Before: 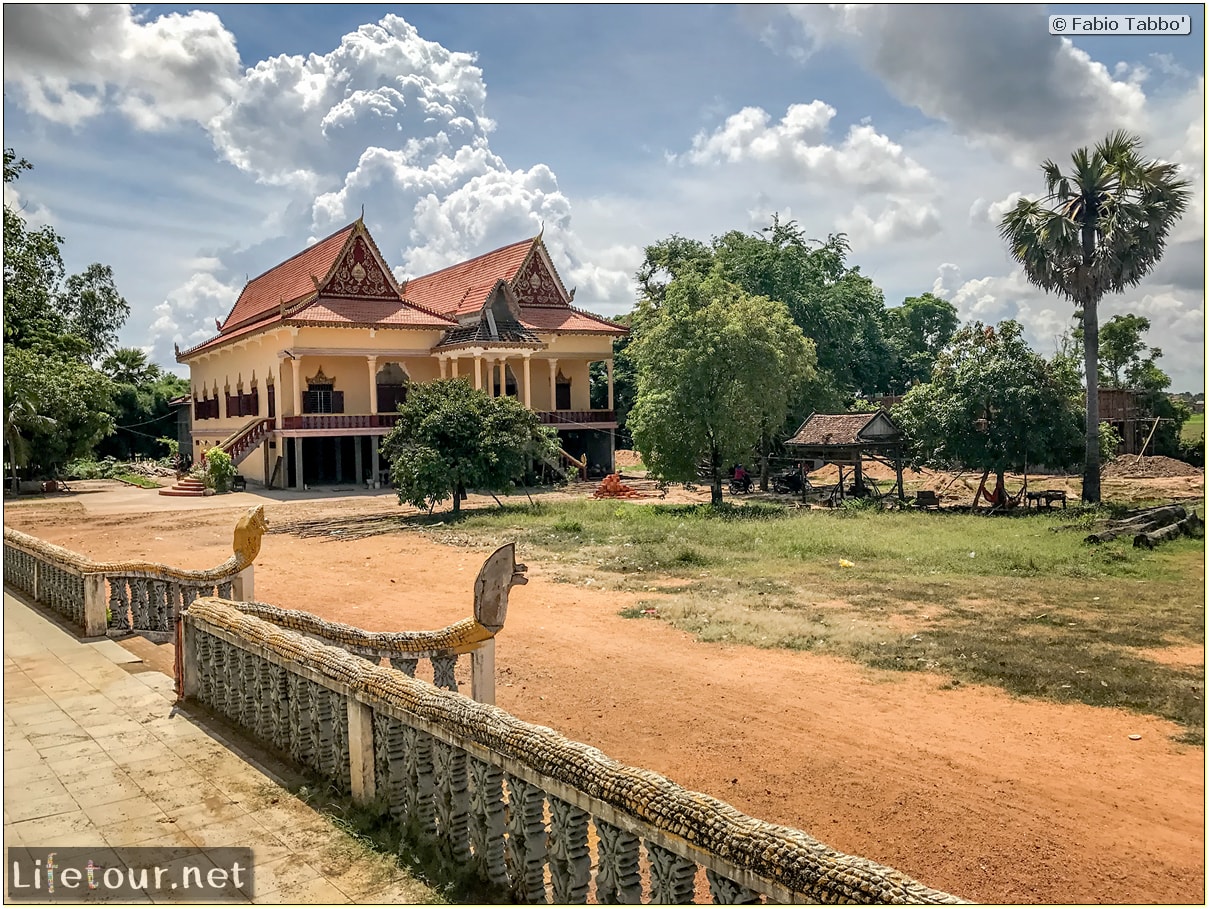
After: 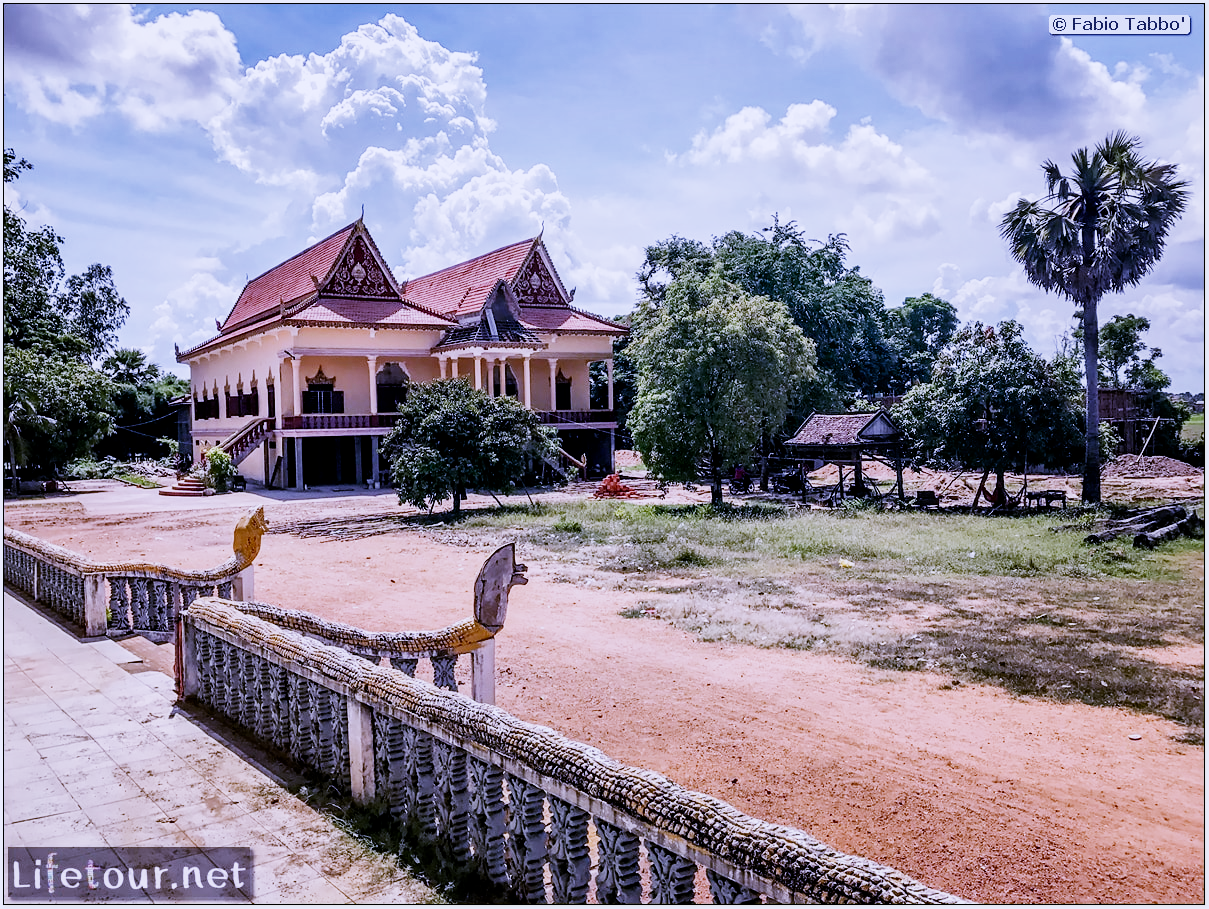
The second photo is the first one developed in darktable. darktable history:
sigmoid: contrast 1.8, skew -0.2, preserve hue 0%, red attenuation 0.1, red rotation 0.035, green attenuation 0.1, green rotation -0.017, blue attenuation 0.15, blue rotation -0.052, base primaries Rec2020
white balance: red 0.98, blue 1.61
exposure: black level correction 0.001, compensate highlight preservation false
local contrast: mode bilateral grid, contrast 20, coarseness 50, detail 120%, midtone range 0.2
